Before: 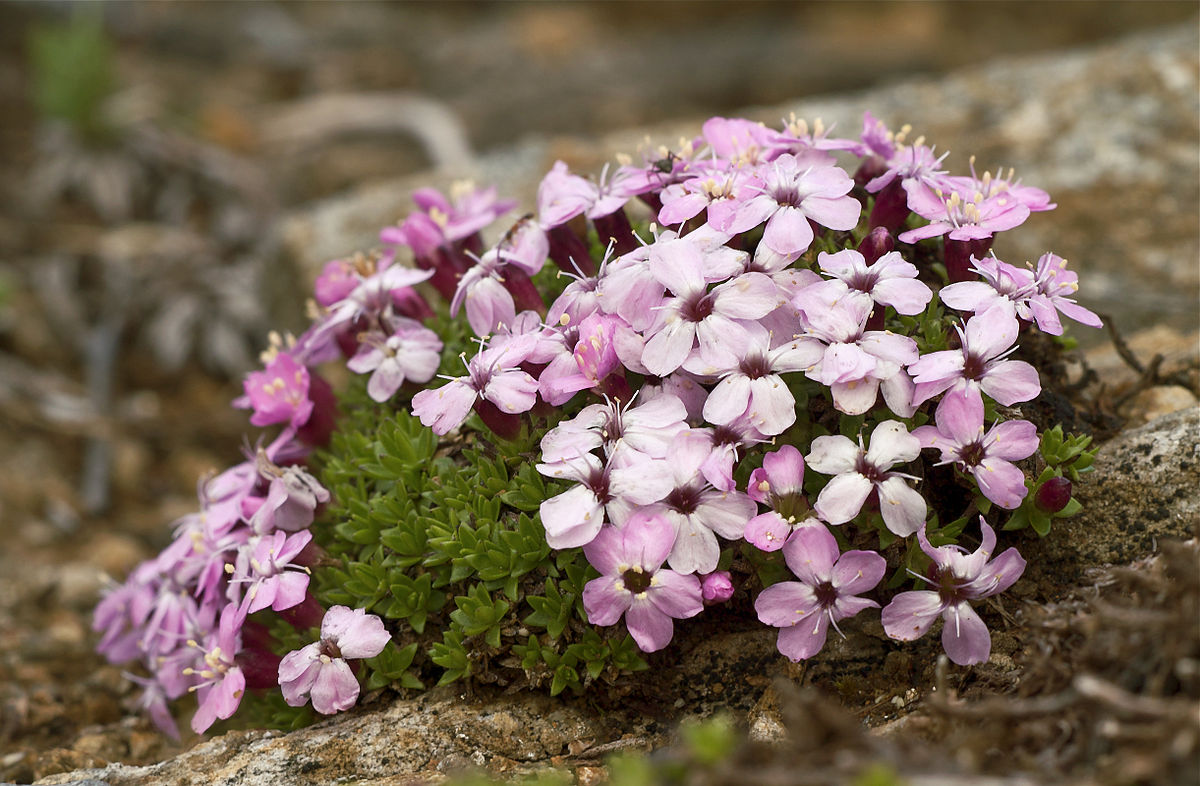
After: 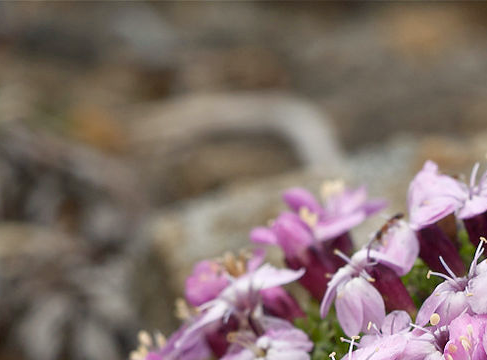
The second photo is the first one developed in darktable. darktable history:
crop and rotate: left 10.882%, top 0.107%, right 48.51%, bottom 54.045%
